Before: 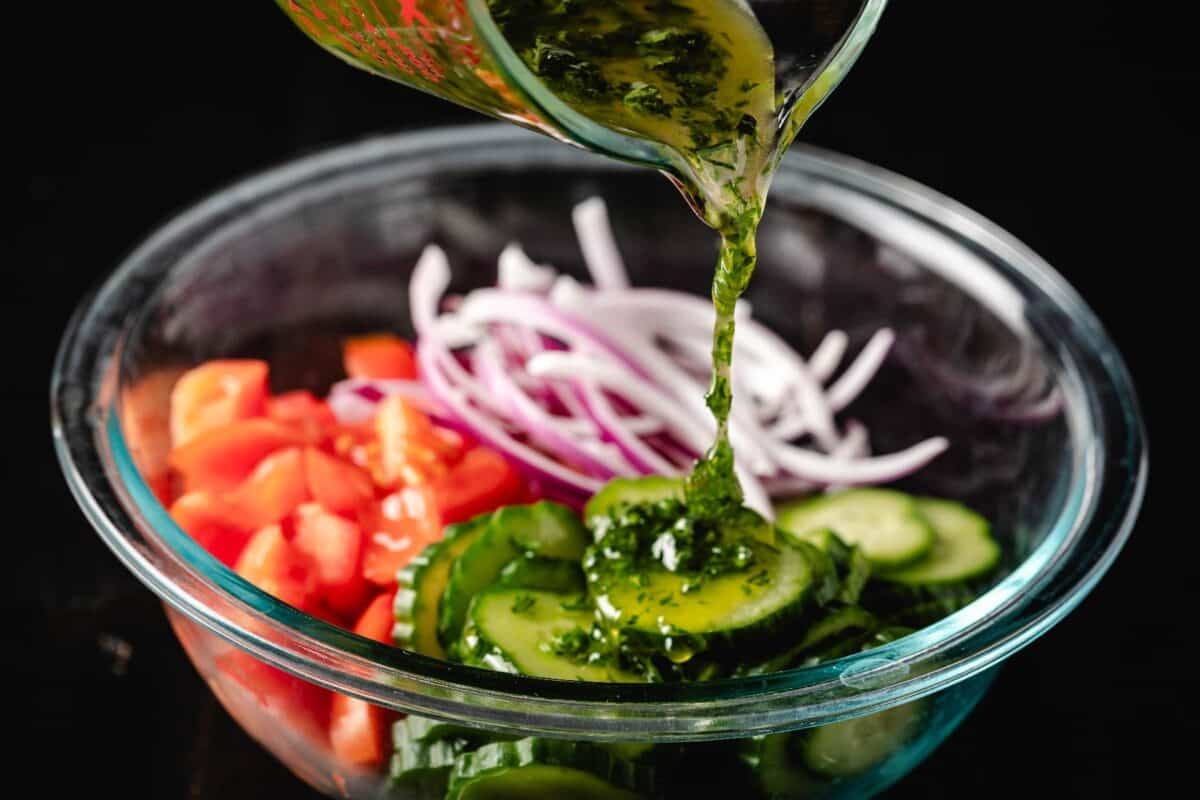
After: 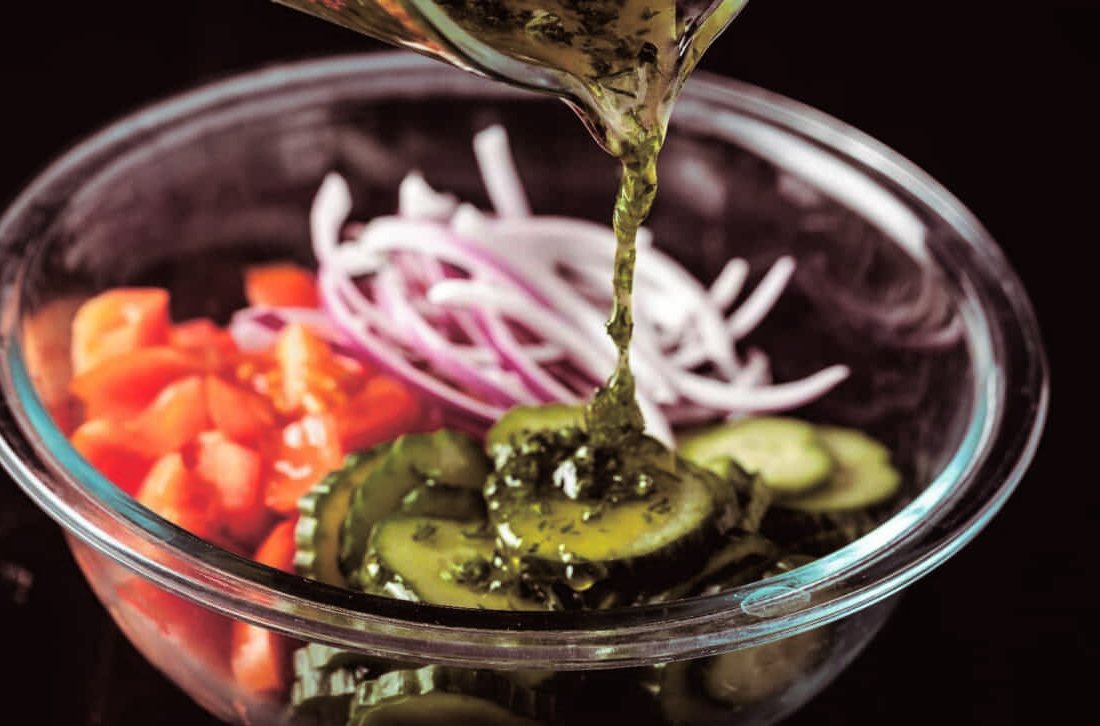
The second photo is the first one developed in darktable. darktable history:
crop and rotate: left 8.262%, top 9.226%
split-toning: shadows › saturation 0.41, highlights › saturation 0, compress 33.55%
